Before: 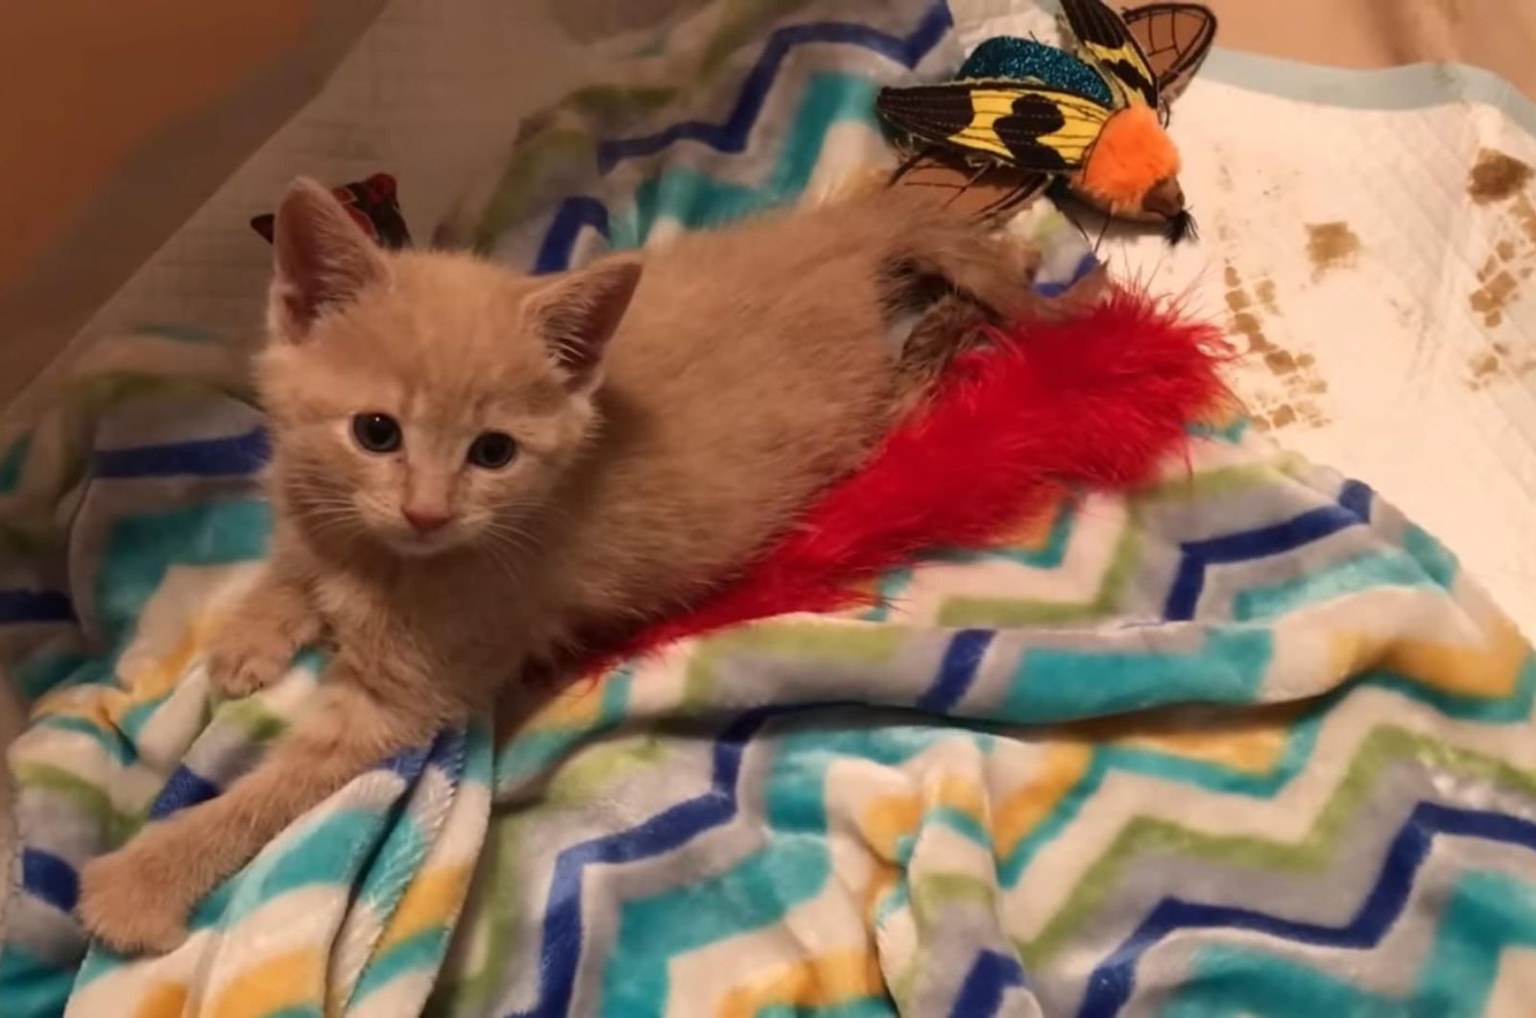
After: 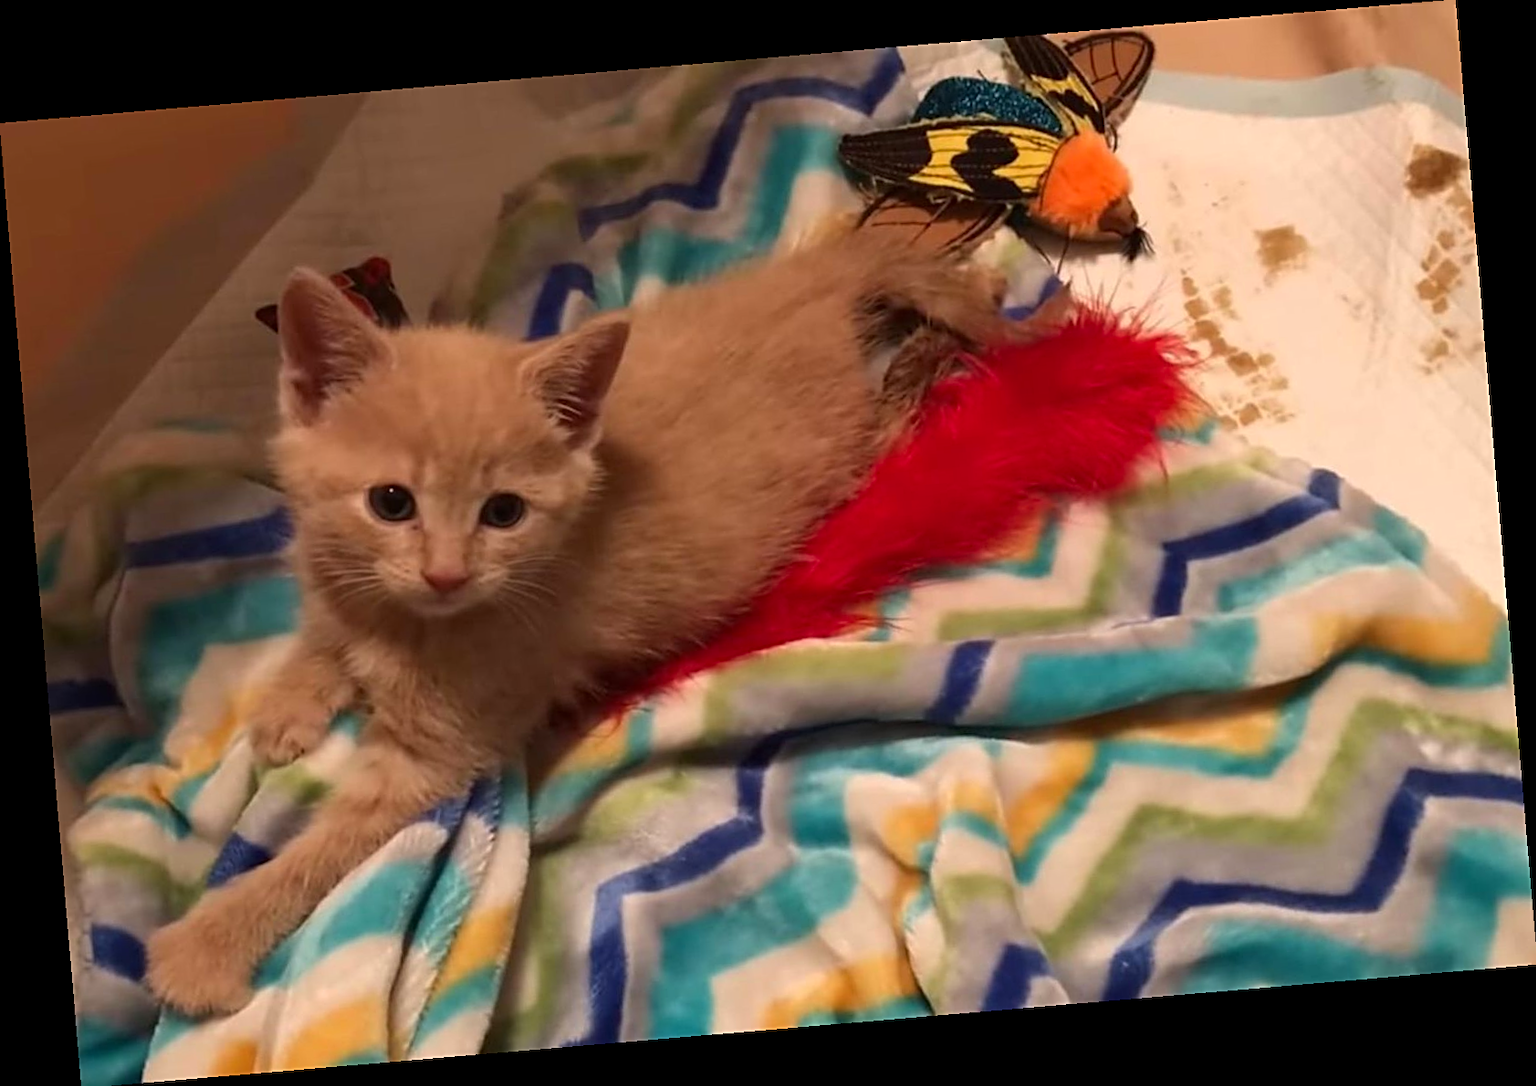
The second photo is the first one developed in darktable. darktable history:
sharpen: radius 1.967
color zones: curves: ch1 [(0, 0.523) (0.143, 0.545) (0.286, 0.52) (0.429, 0.506) (0.571, 0.503) (0.714, 0.503) (0.857, 0.508) (1, 0.523)]
rotate and perspective: rotation -4.86°, automatic cropping off
